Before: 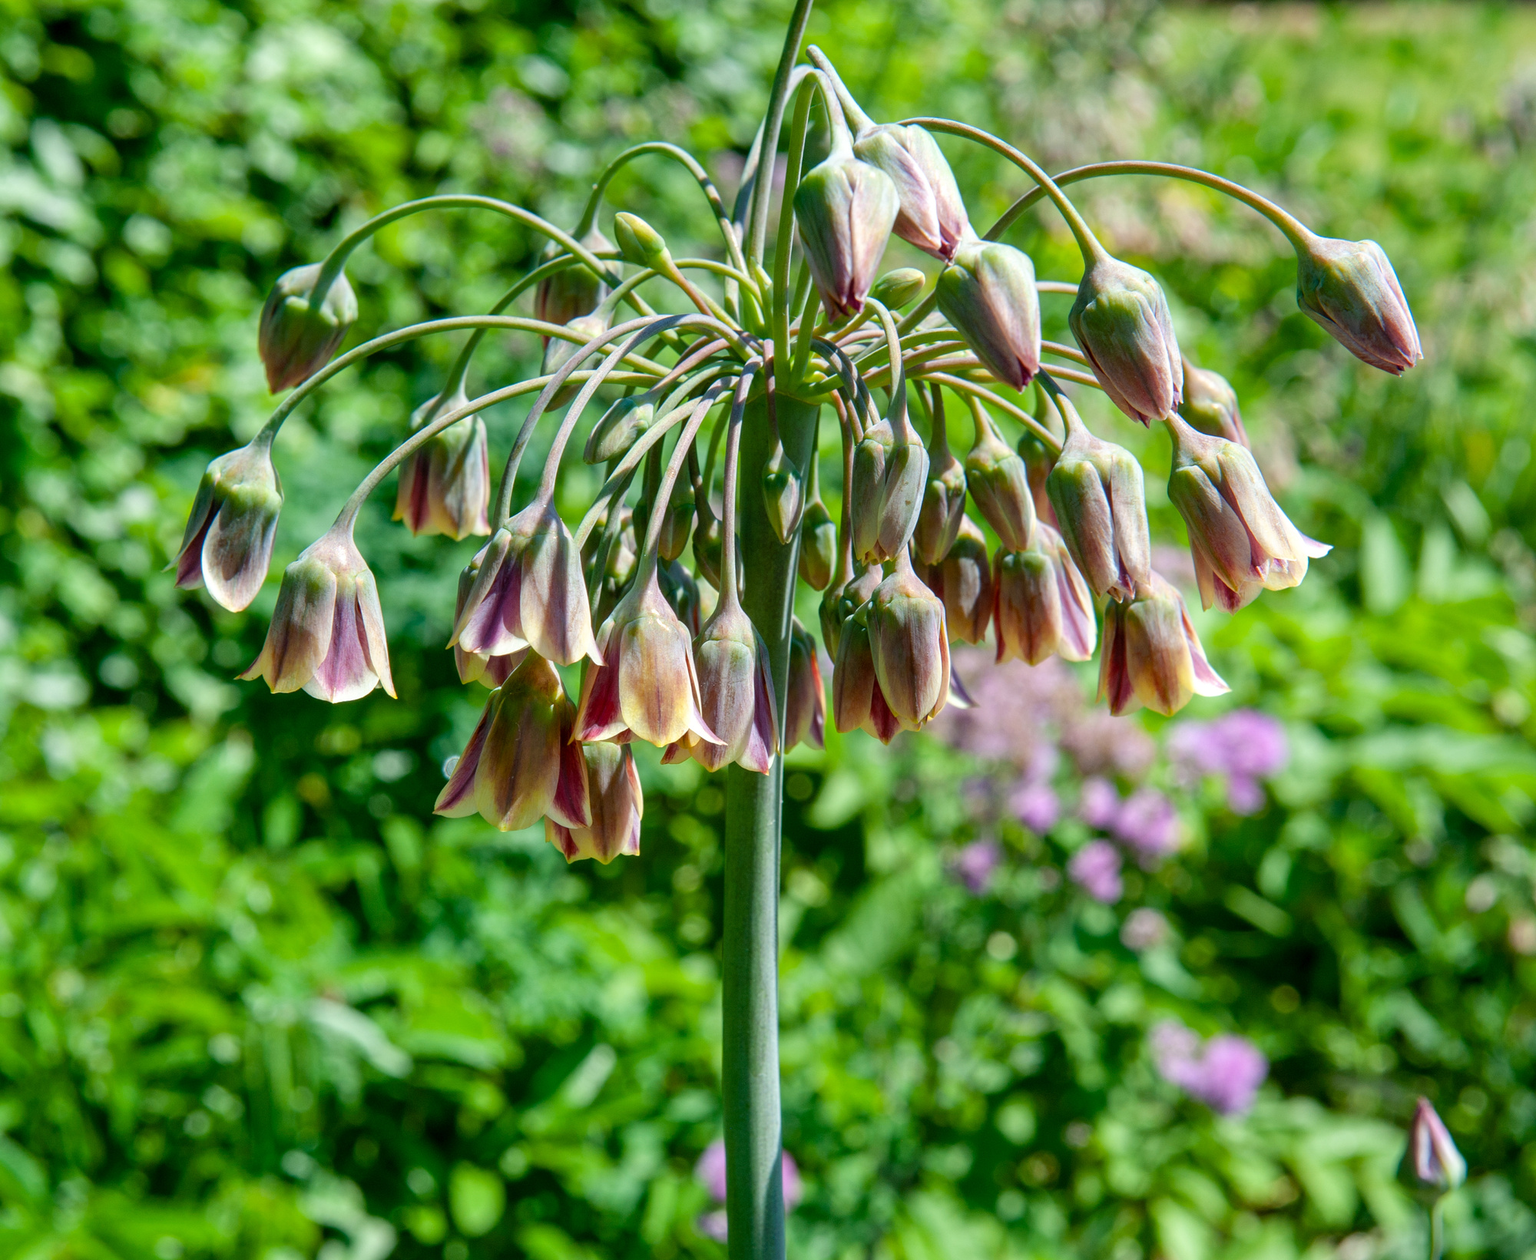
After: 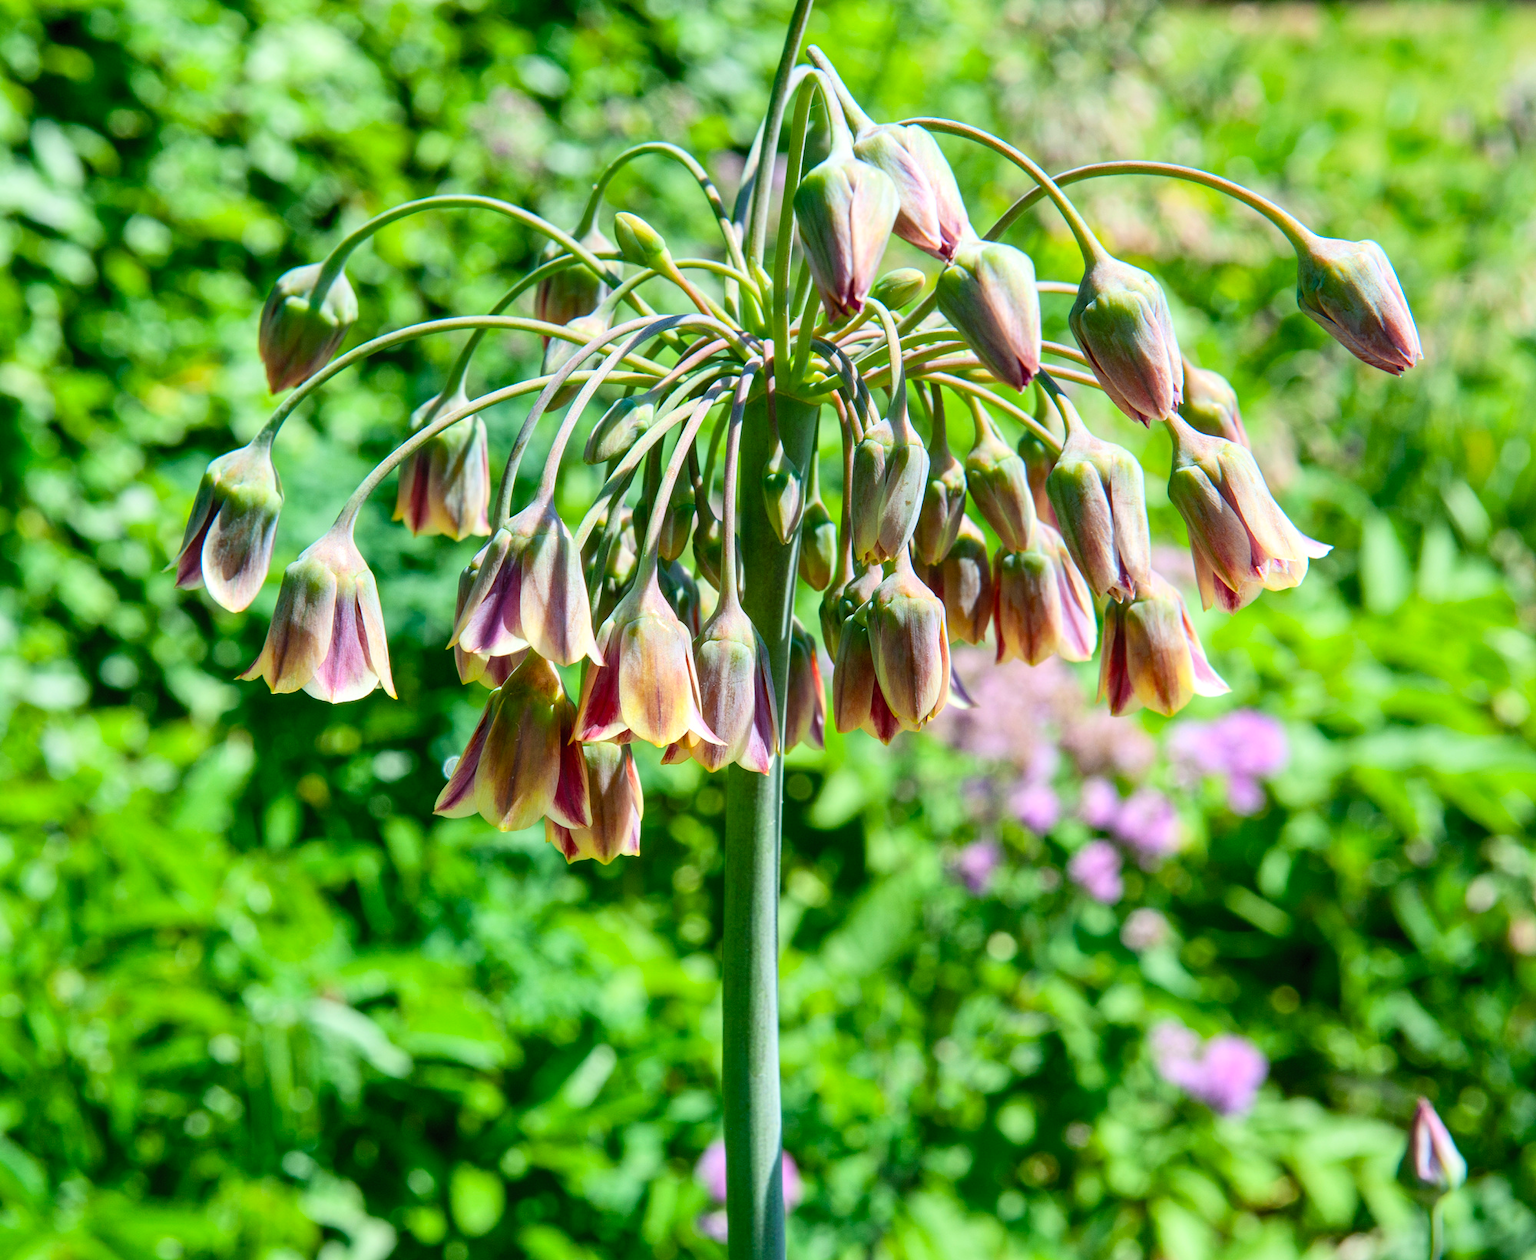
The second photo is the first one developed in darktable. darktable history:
exposure: compensate highlight preservation false
contrast brightness saturation: contrast 0.2, brightness 0.16, saturation 0.22
